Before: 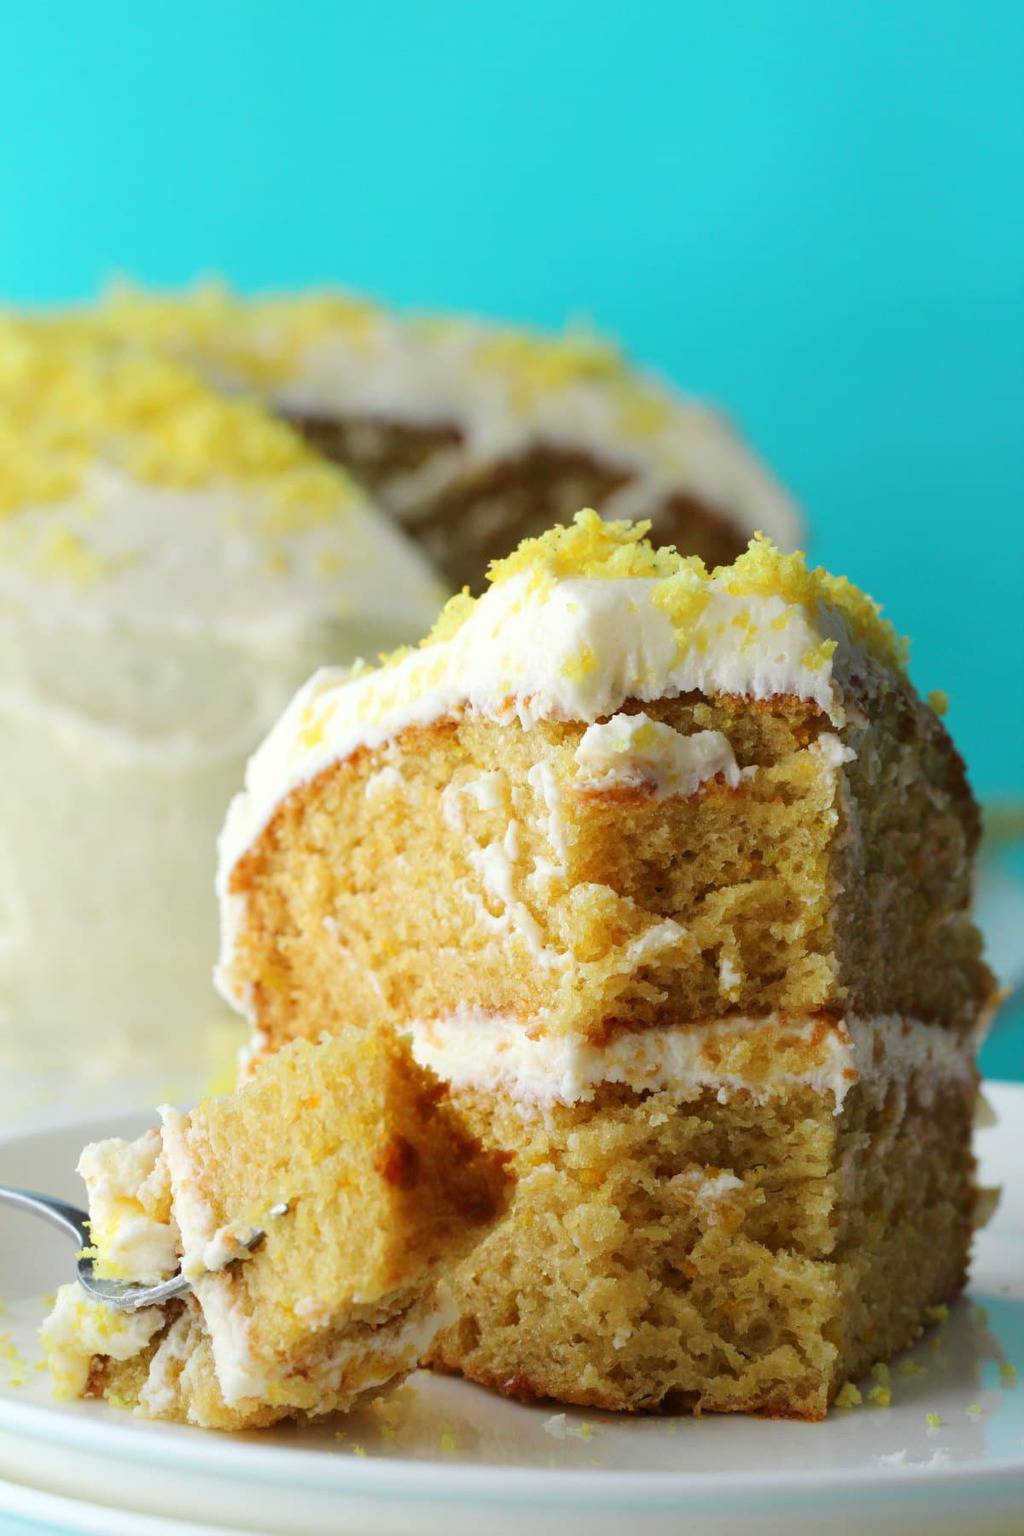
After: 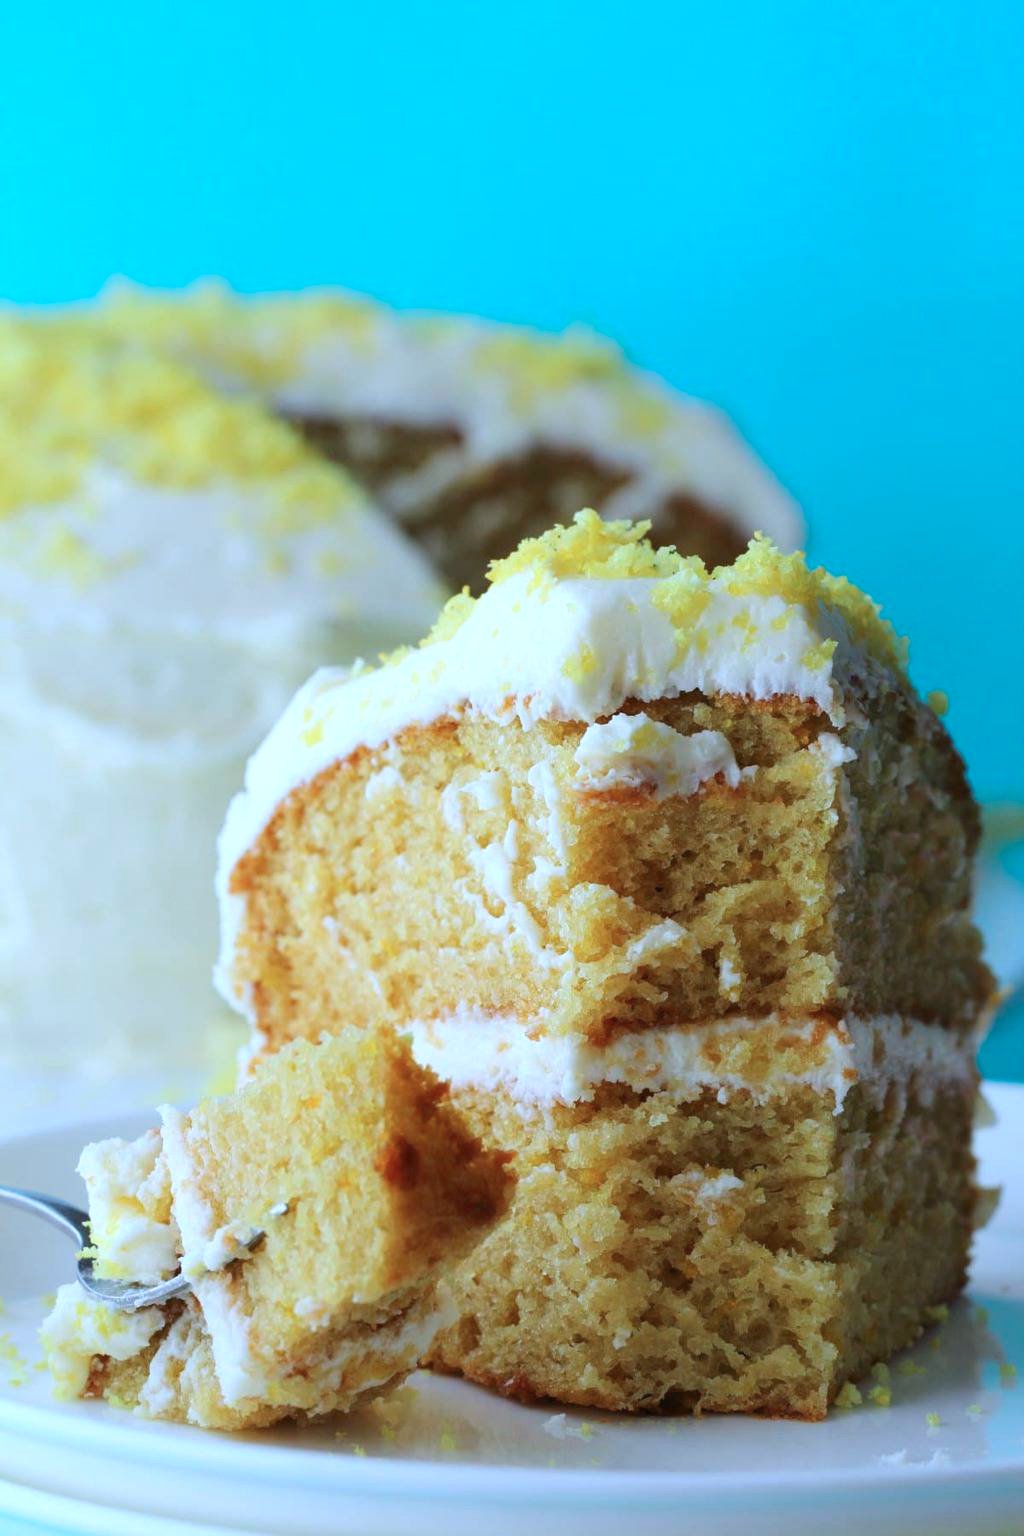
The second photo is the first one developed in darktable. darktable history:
color calibration: illuminant custom, x 0.392, y 0.392, temperature 3863.78 K
